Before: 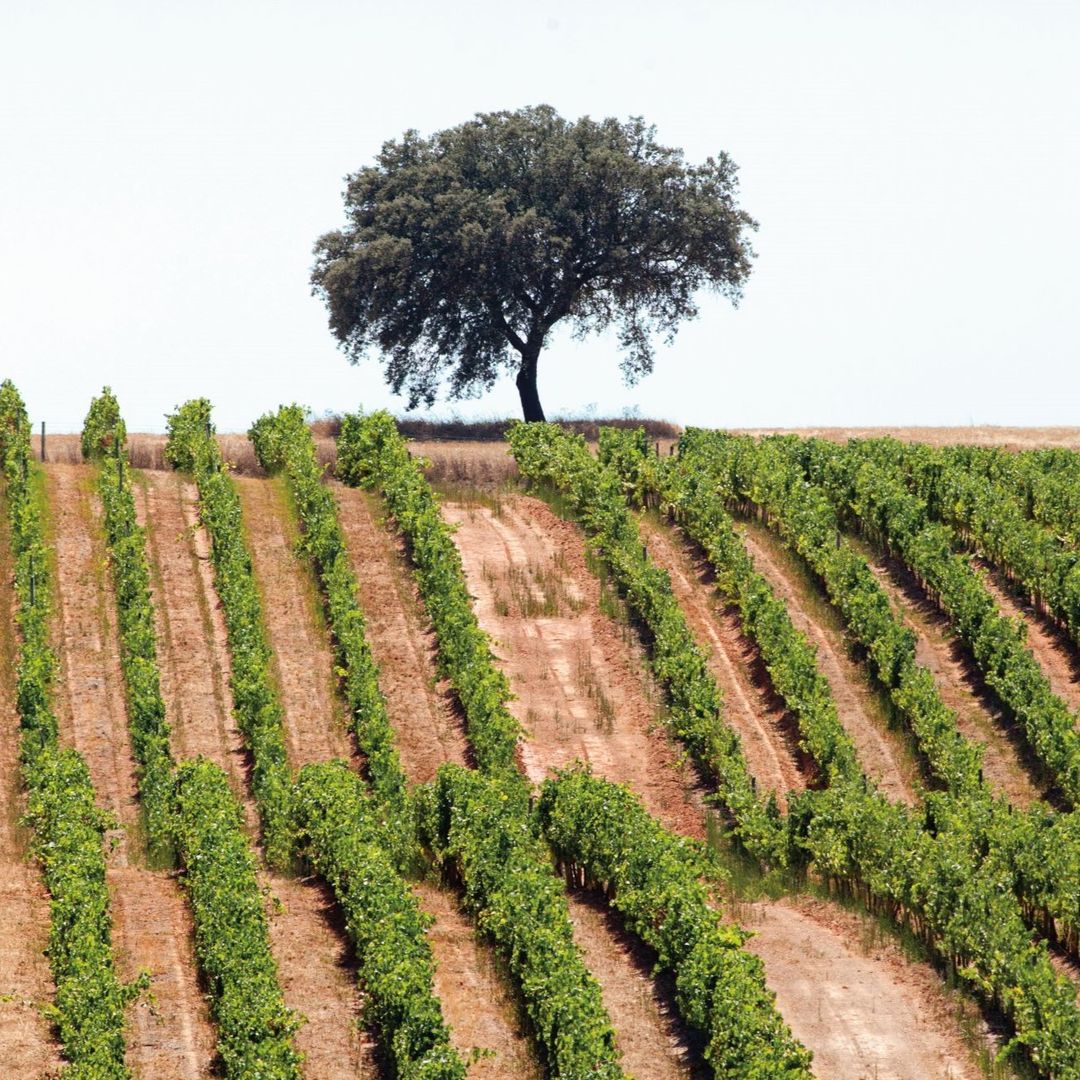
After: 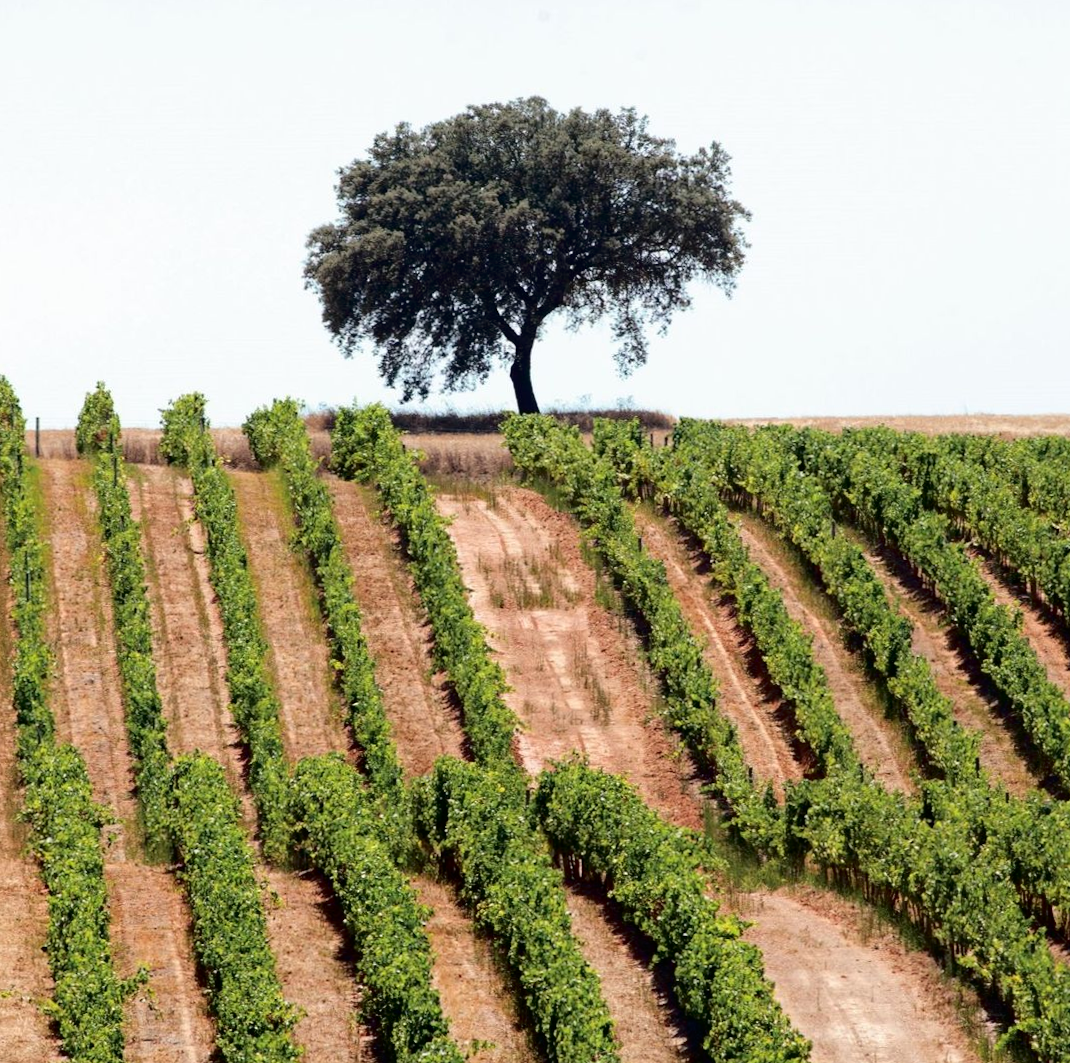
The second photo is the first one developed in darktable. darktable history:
fill light: exposure -2 EV, width 8.6
rotate and perspective: rotation -0.45°, automatic cropping original format, crop left 0.008, crop right 0.992, crop top 0.012, crop bottom 0.988
